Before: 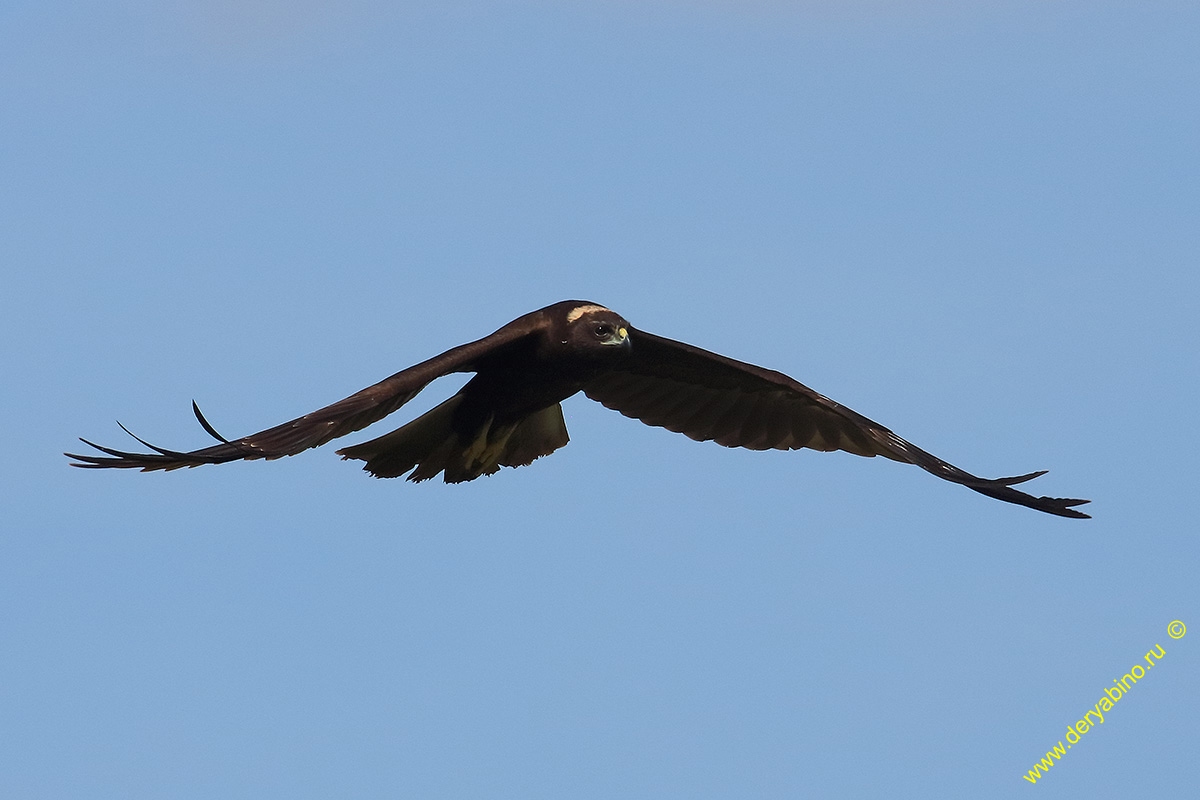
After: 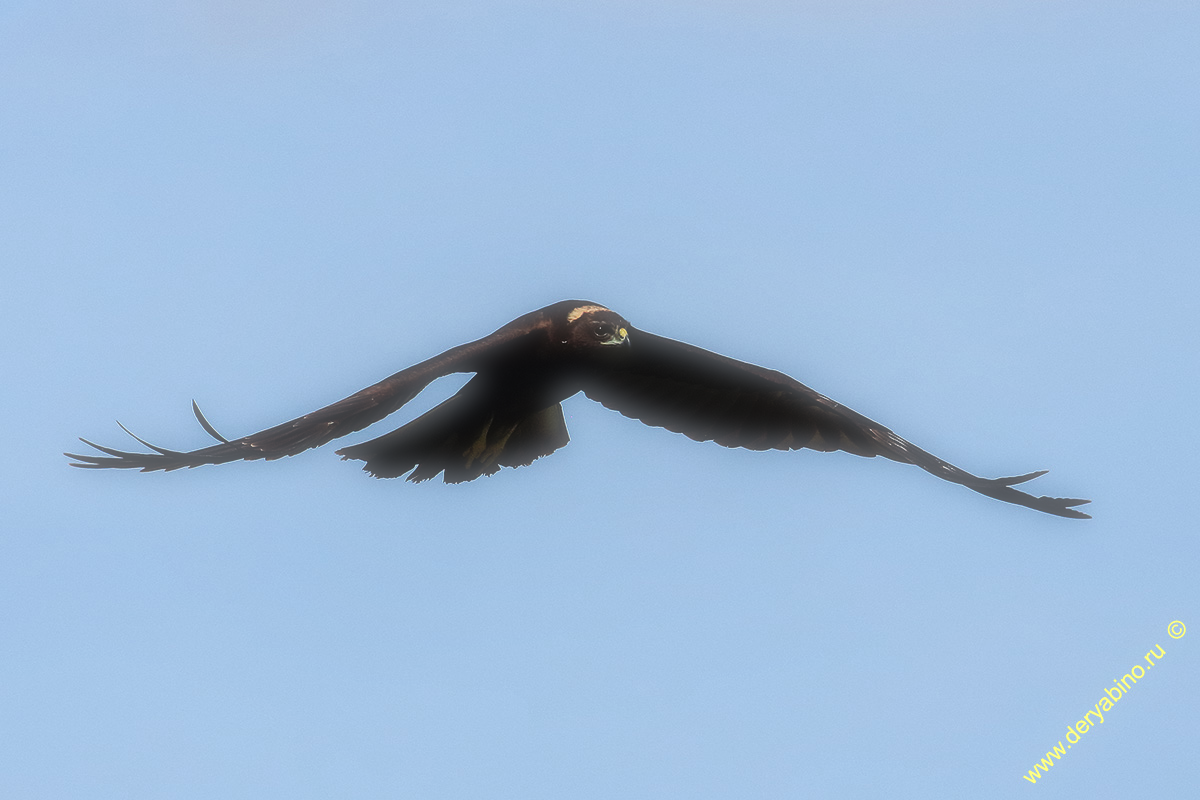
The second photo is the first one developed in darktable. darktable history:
soften: size 60.24%, saturation 65.46%, brightness 0.506 EV, mix 25.7%
local contrast: on, module defaults
tone curve: curves: ch0 [(0, 0) (0.003, 0.001) (0.011, 0.005) (0.025, 0.011) (0.044, 0.02) (0.069, 0.031) (0.1, 0.045) (0.136, 0.078) (0.177, 0.124) (0.224, 0.18) (0.277, 0.245) (0.335, 0.315) (0.399, 0.393) (0.468, 0.477) (0.543, 0.569) (0.623, 0.666) (0.709, 0.771) (0.801, 0.871) (0.898, 0.965) (1, 1)], preserve colors none
